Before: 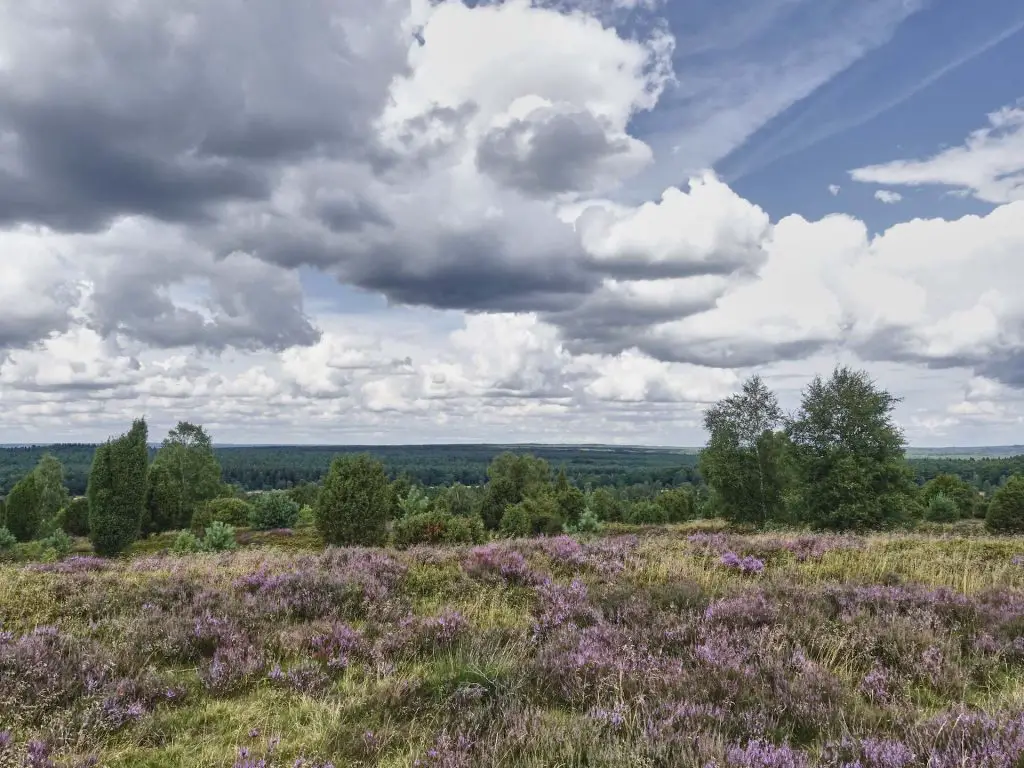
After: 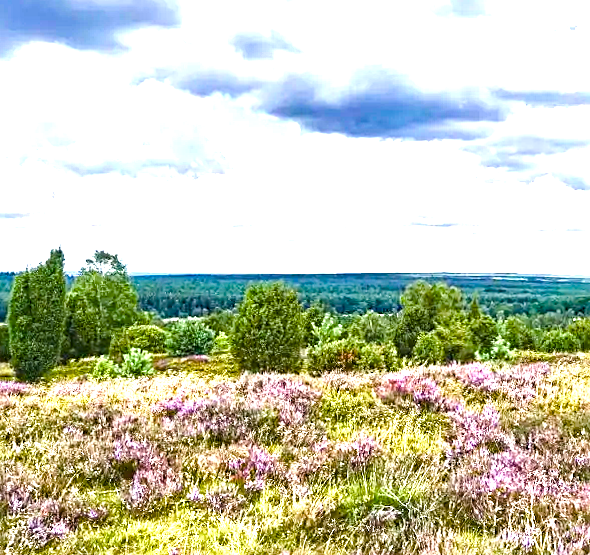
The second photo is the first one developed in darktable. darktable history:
haze removal: strength 0.29, distance 0.25, compatibility mode true, adaptive false
rotate and perspective: lens shift (vertical) 0.048, lens shift (horizontal) -0.024, automatic cropping off
exposure: black level correction 0, exposure 1.5 EV, compensate exposure bias true, compensate highlight preservation false
sharpen: on, module defaults
crop: left 8.966%, top 23.852%, right 34.699%, bottom 4.703%
color balance rgb: global offset › luminance -0.37%, perceptual saturation grading › highlights -17.77%, perceptual saturation grading › mid-tones 33.1%, perceptual saturation grading › shadows 50.52%, perceptual brilliance grading › highlights 20%, perceptual brilliance grading › mid-tones 20%, perceptual brilliance grading › shadows -20%, global vibrance 50%
